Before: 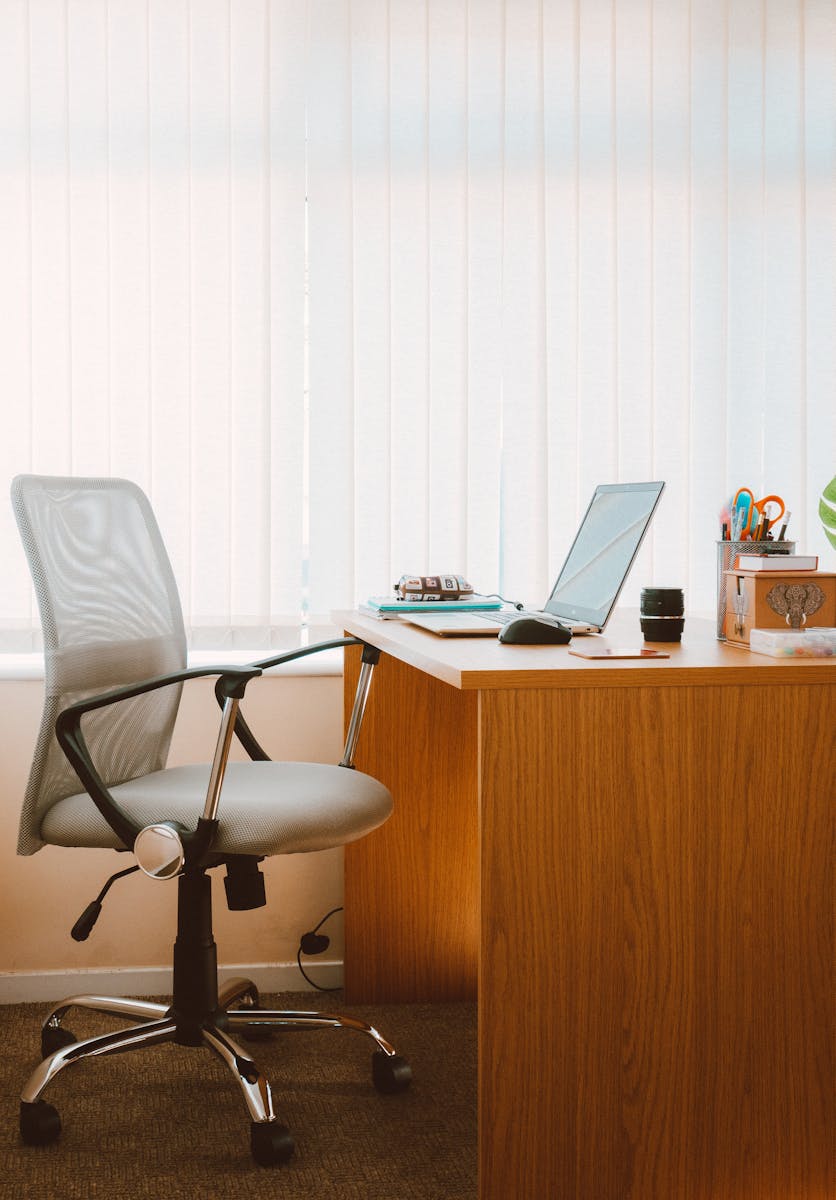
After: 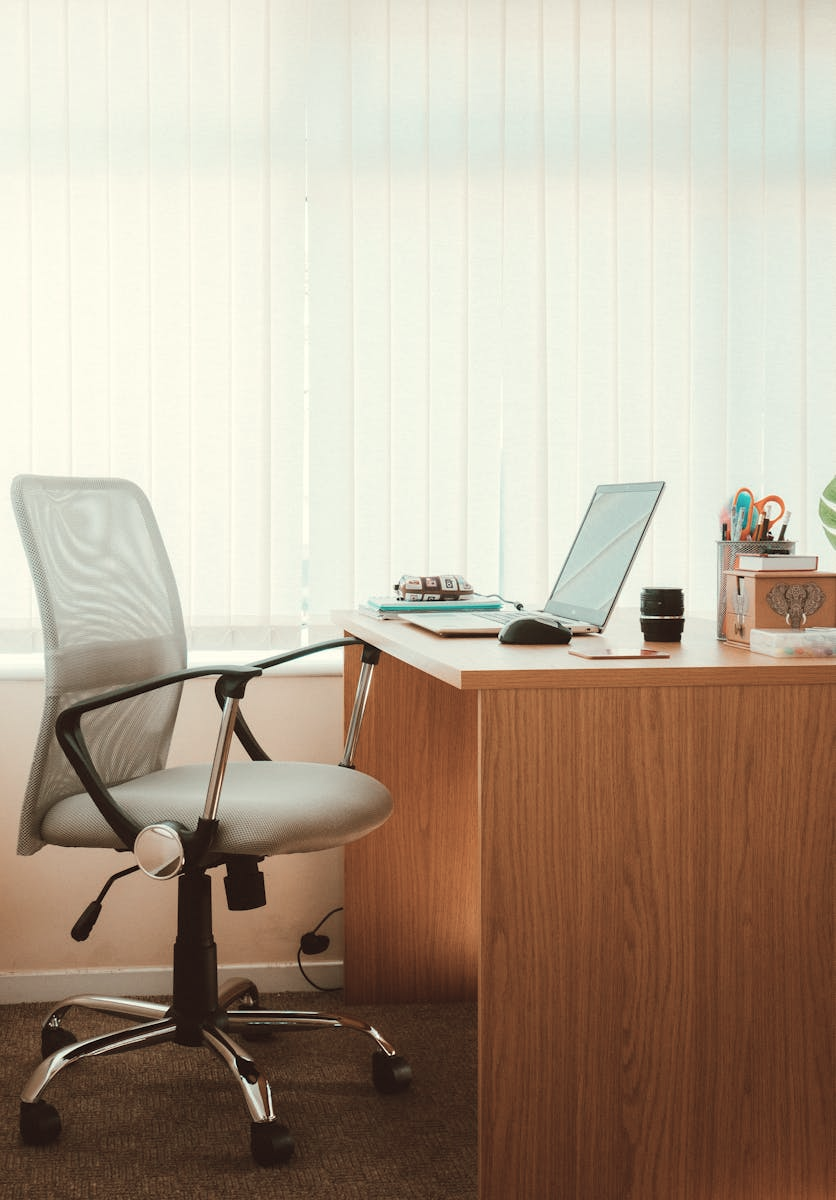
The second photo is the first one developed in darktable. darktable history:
white balance: red 1.138, green 0.996, blue 0.812
color correction: highlights a* -12.64, highlights b* -18.1, saturation 0.7
